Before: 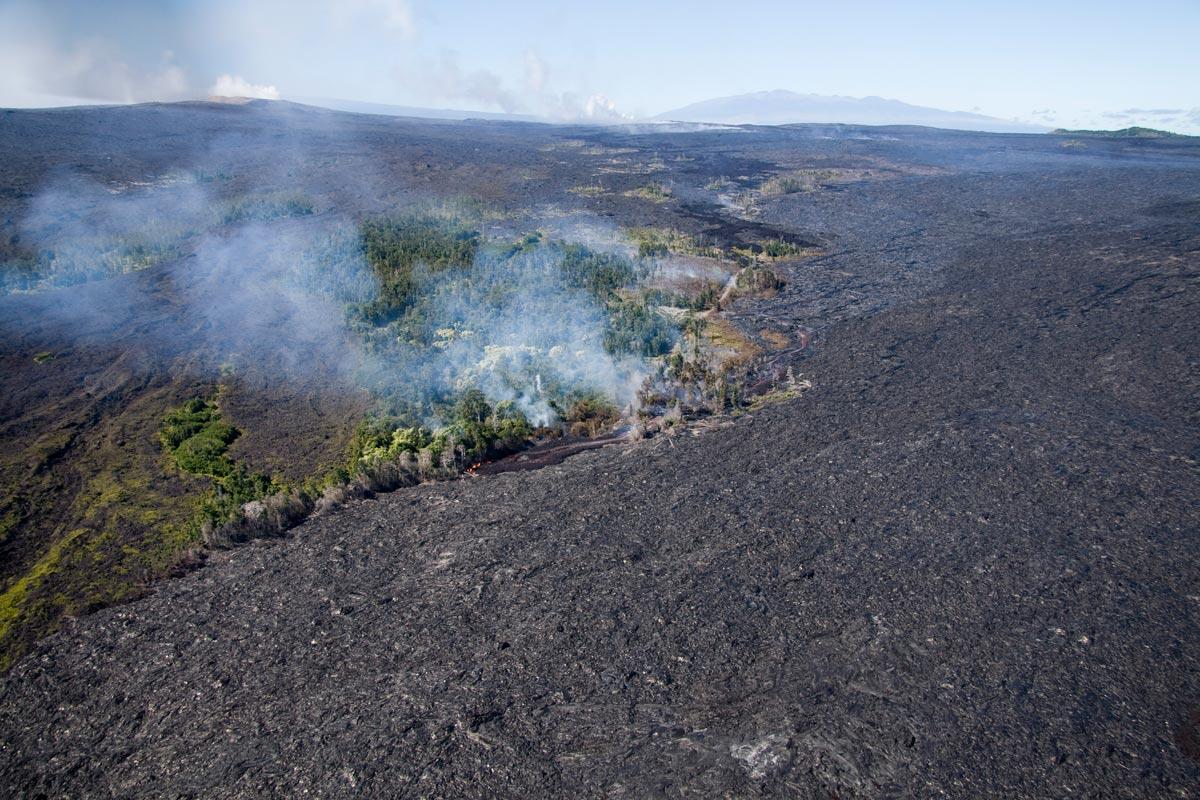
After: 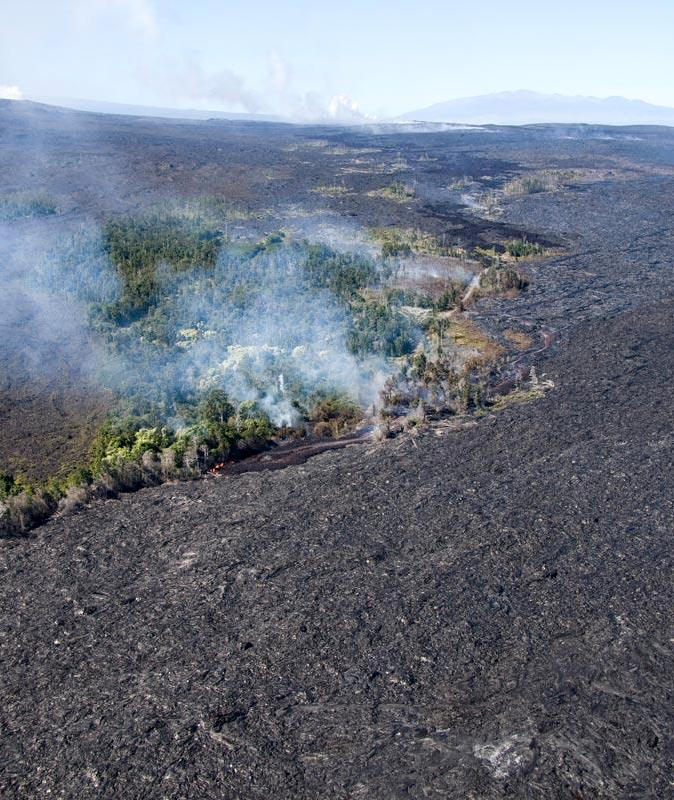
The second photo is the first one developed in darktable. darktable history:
exposure: black level correction 0.001, compensate highlight preservation false
shadows and highlights: shadows -11.5, white point adjustment 3.91, highlights 28.55
crop: left 21.485%, right 22.292%
